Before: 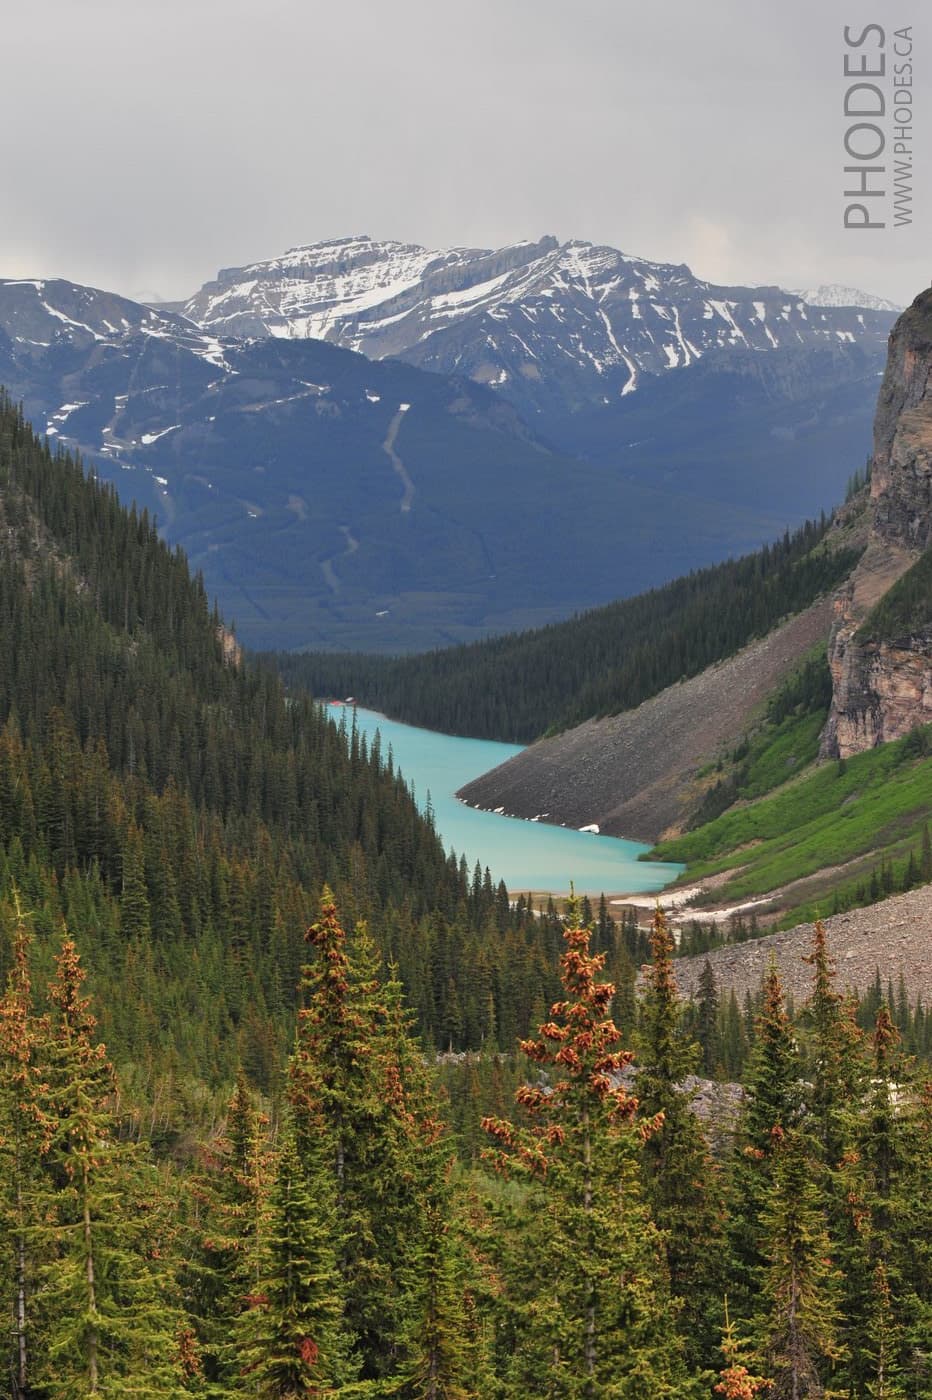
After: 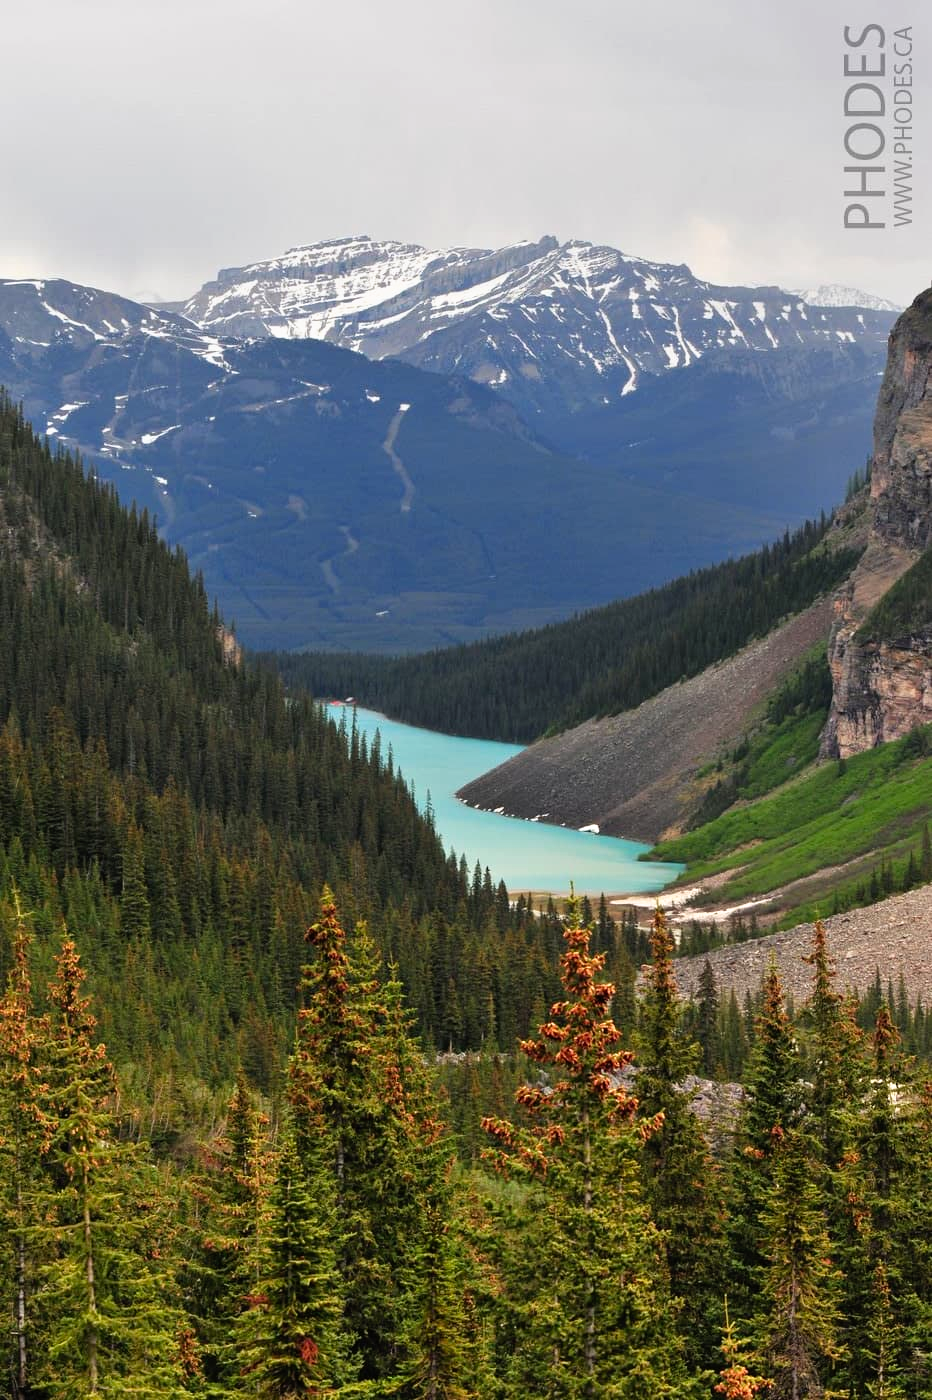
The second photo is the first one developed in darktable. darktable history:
tone curve: curves: ch0 [(0, 0) (0.003, 0.001) (0.011, 0.005) (0.025, 0.01) (0.044, 0.019) (0.069, 0.029) (0.1, 0.042) (0.136, 0.078) (0.177, 0.129) (0.224, 0.182) (0.277, 0.246) (0.335, 0.318) (0.399, 0.396) (0.468, 0.481) (0.543, 0.573) (0.623, 0.672) (0.709, 0.777) (0.801, 0.881) (0.898, 0.975) (1, 1)], preserve colors none
